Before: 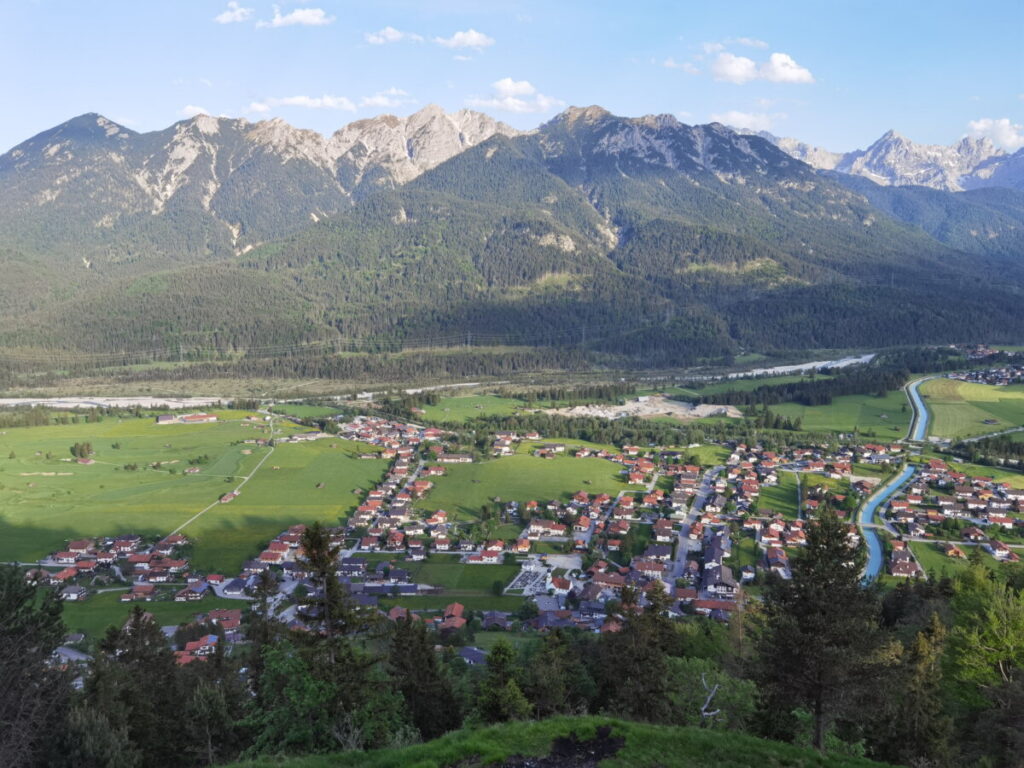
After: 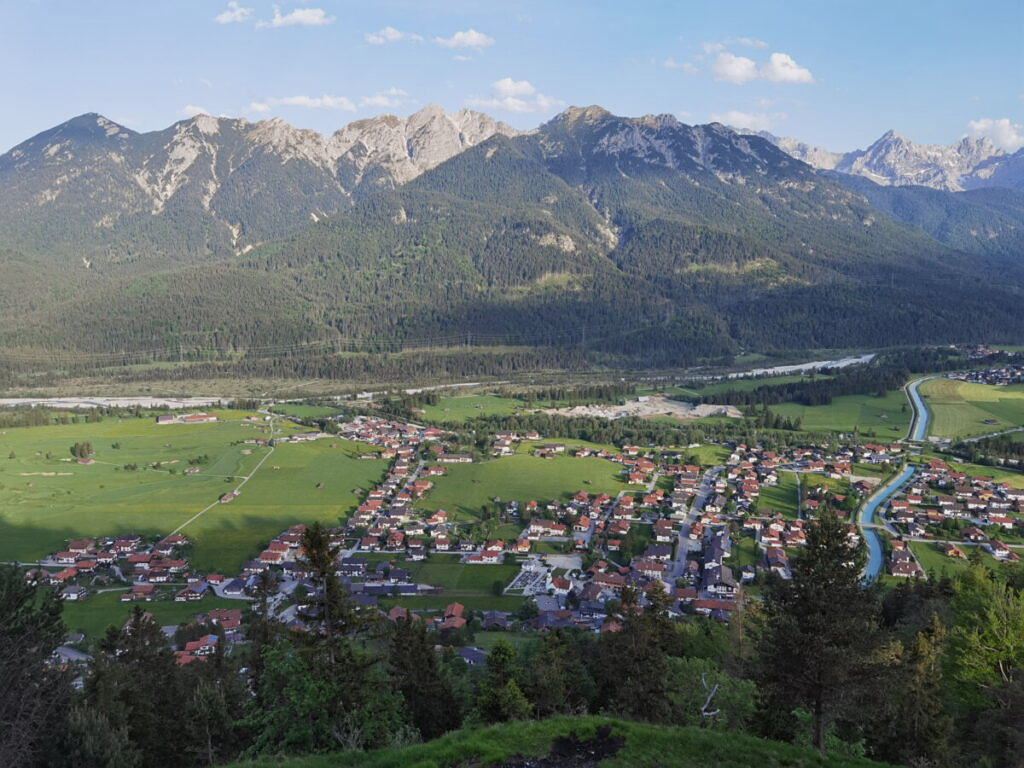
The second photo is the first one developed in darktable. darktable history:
sharpen: radius 1
exposure: exposure -0.293 EV, compensate highlight preservation false
